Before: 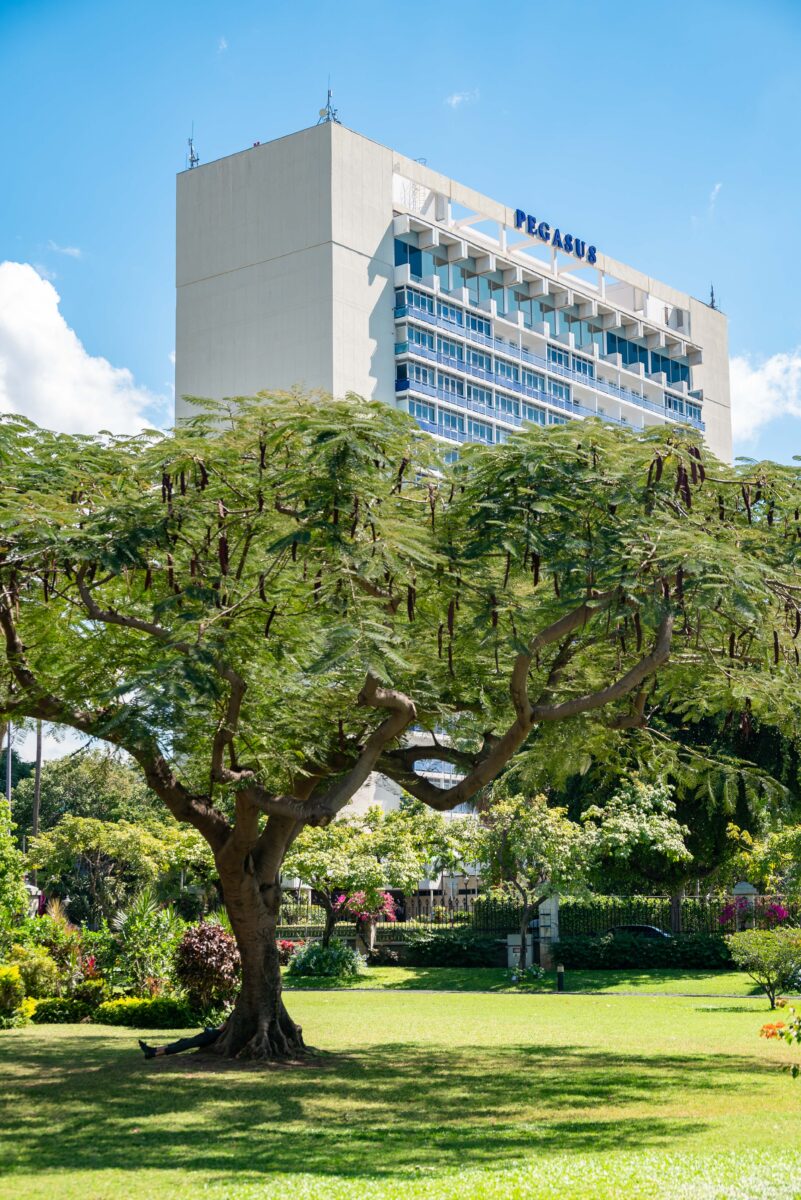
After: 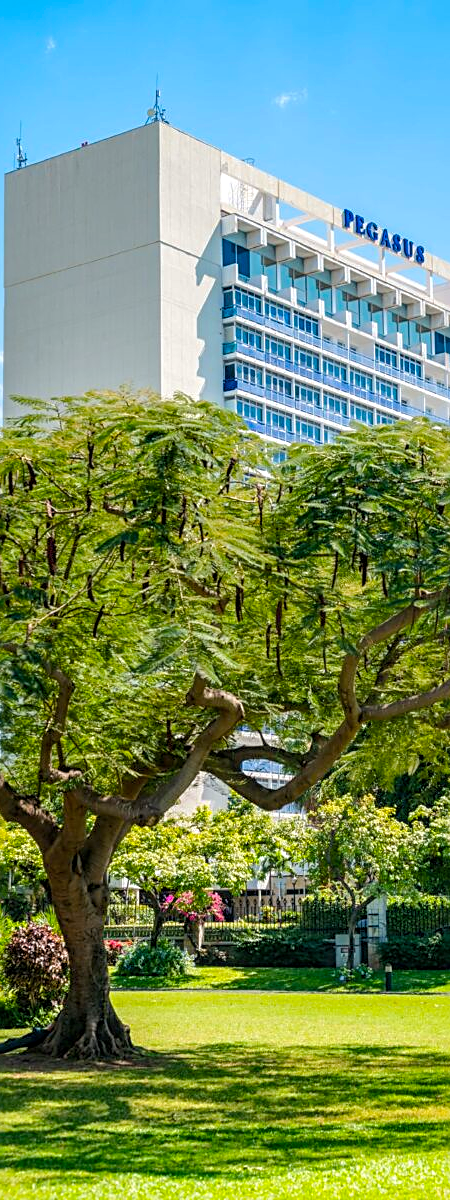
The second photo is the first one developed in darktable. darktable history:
crop: left 21.496%, right 22.254%
color balance rgb: perceptual saturation grading › global saturation 25%, perceptual brilliance grading › mid-tones 10%, perceptual brilliance grading › shadows 15%, global vibrance 20%
local contrast: detail 130%
shadows and highlights: shadows 25, highlights -25
sharpen: on, module defaults
